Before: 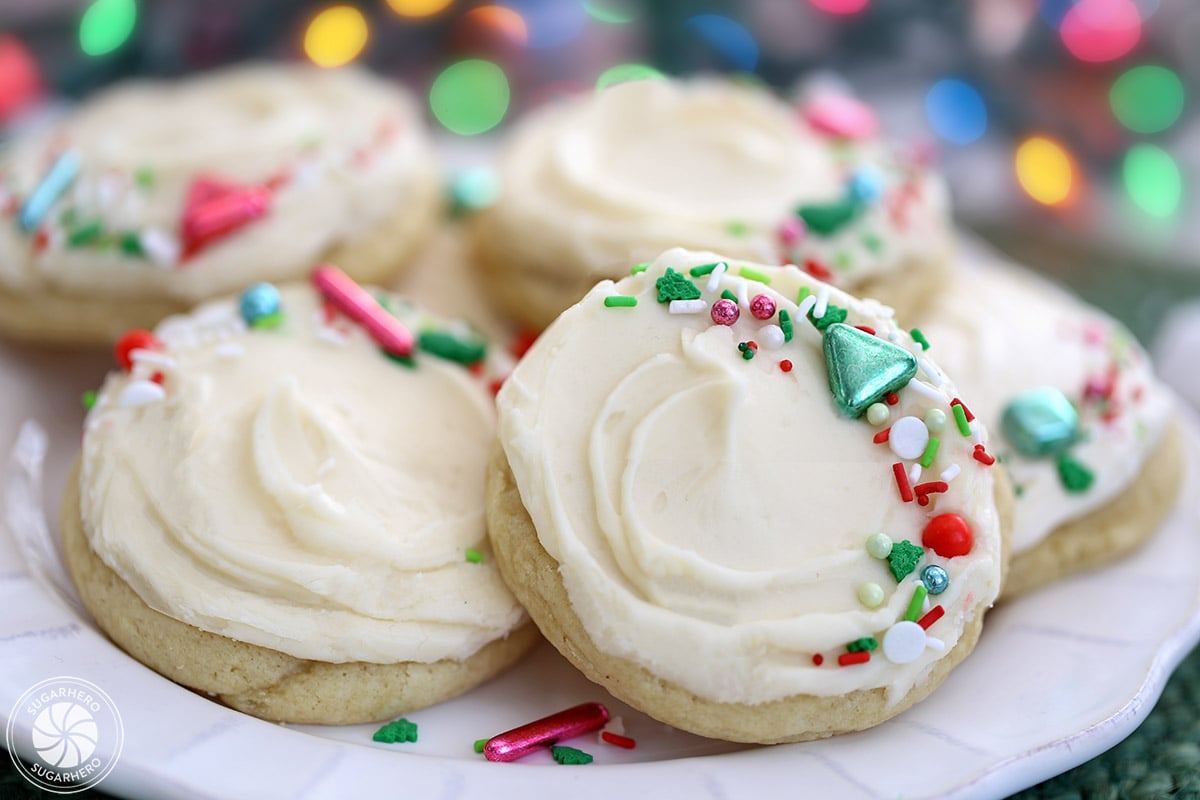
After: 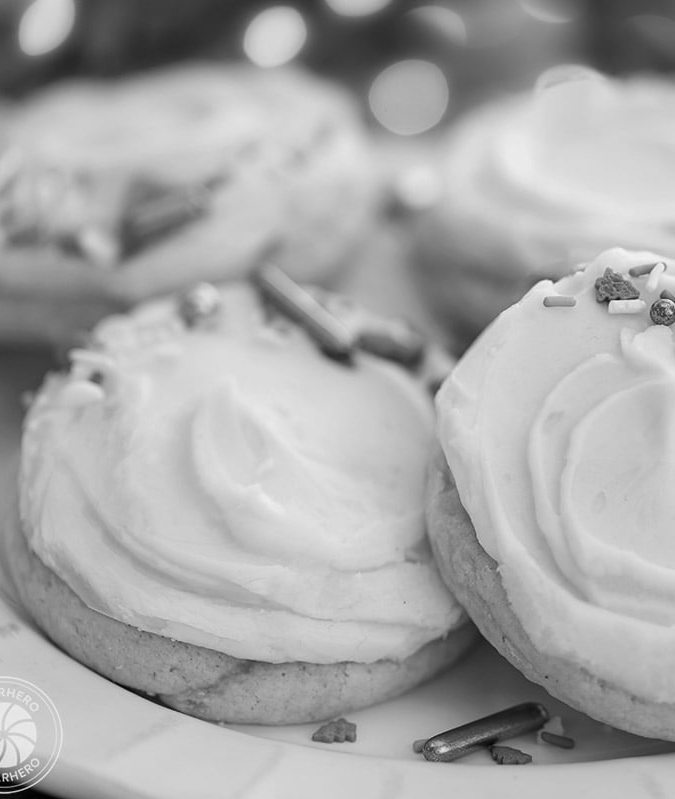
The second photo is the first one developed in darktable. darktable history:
crop: left 5.114%, right 38.589%
monochrome: a -71.75, b 75.82
